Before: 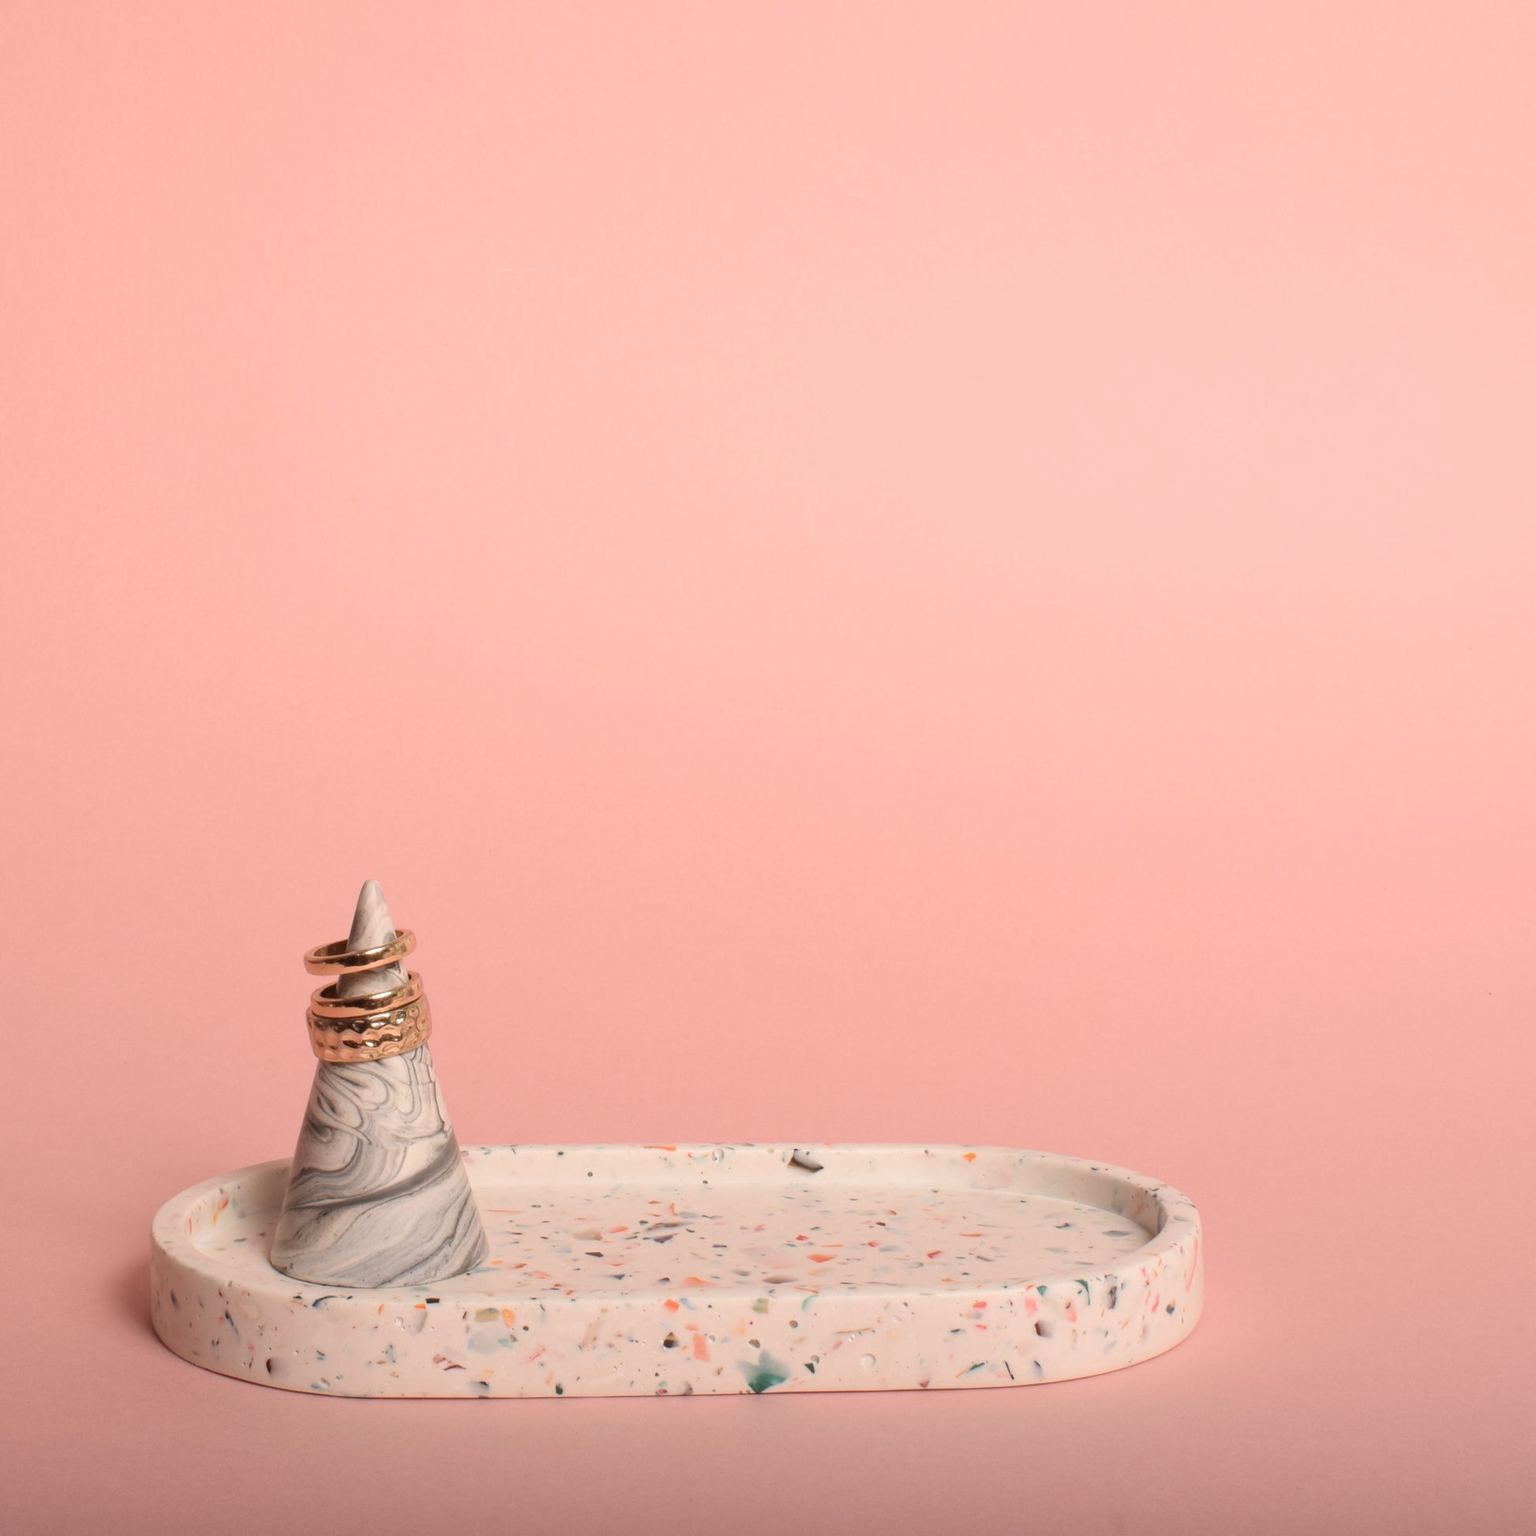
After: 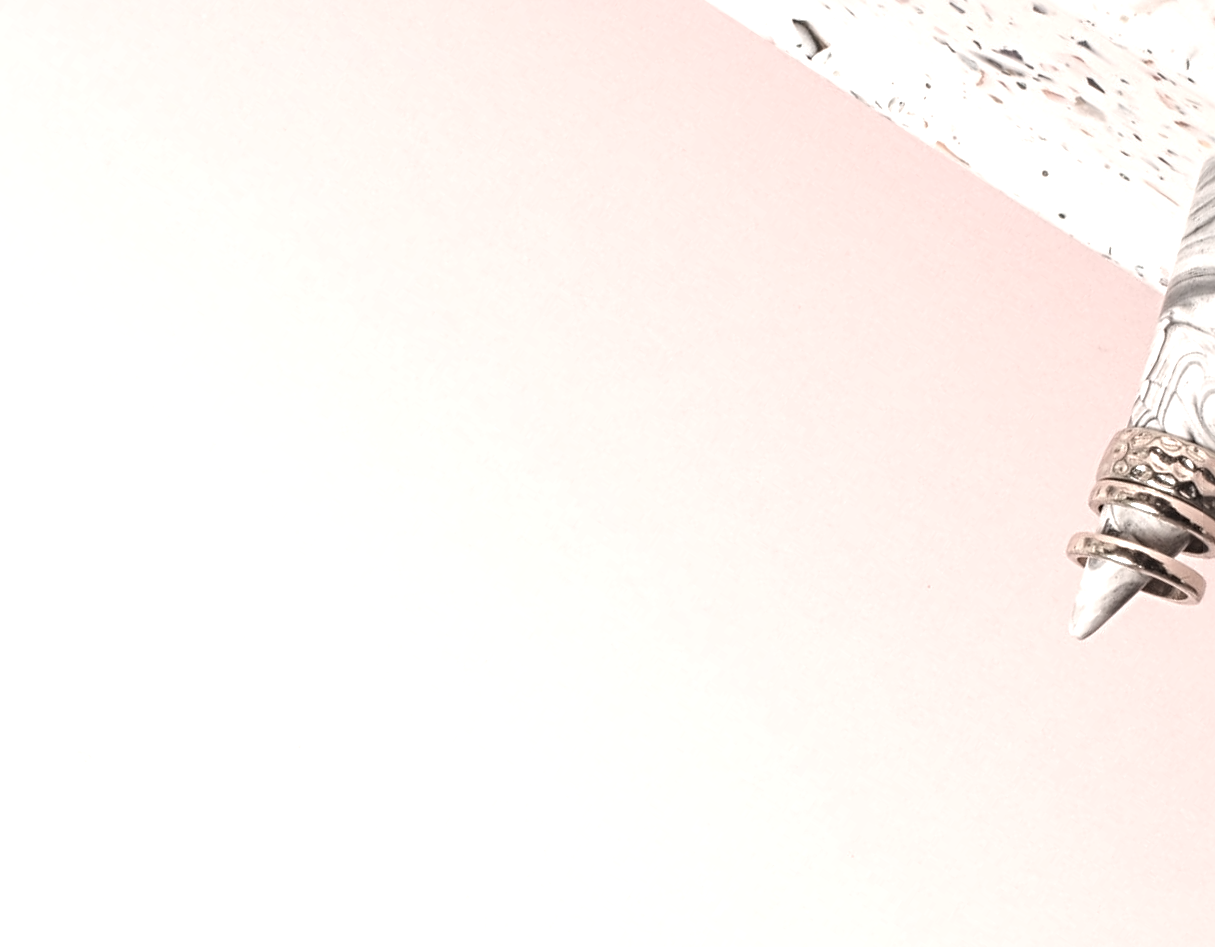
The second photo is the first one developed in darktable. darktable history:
levels: levels [0, 0.476, 0.951]
color zones: curves: ch1 [(0, 0.469) (0.01, 0.469) (0.12, 0.446) (0.248, 0.469) (0.5, 0.5) (0.748, 0.5) (0.99, 0.469) (1, 0.469)]
crop and rotate: angle 147.04°, left 9.13%, top 15.676%, right 4.462%, bottom 16.99%
color correction: highlights b* 0.053, saturation 0.355
exposure: black level correction -0.005, exposure 0.612 EV, compensate highlight preservation false
sharpen: radius 4.84
local contrast: on, module defaults
